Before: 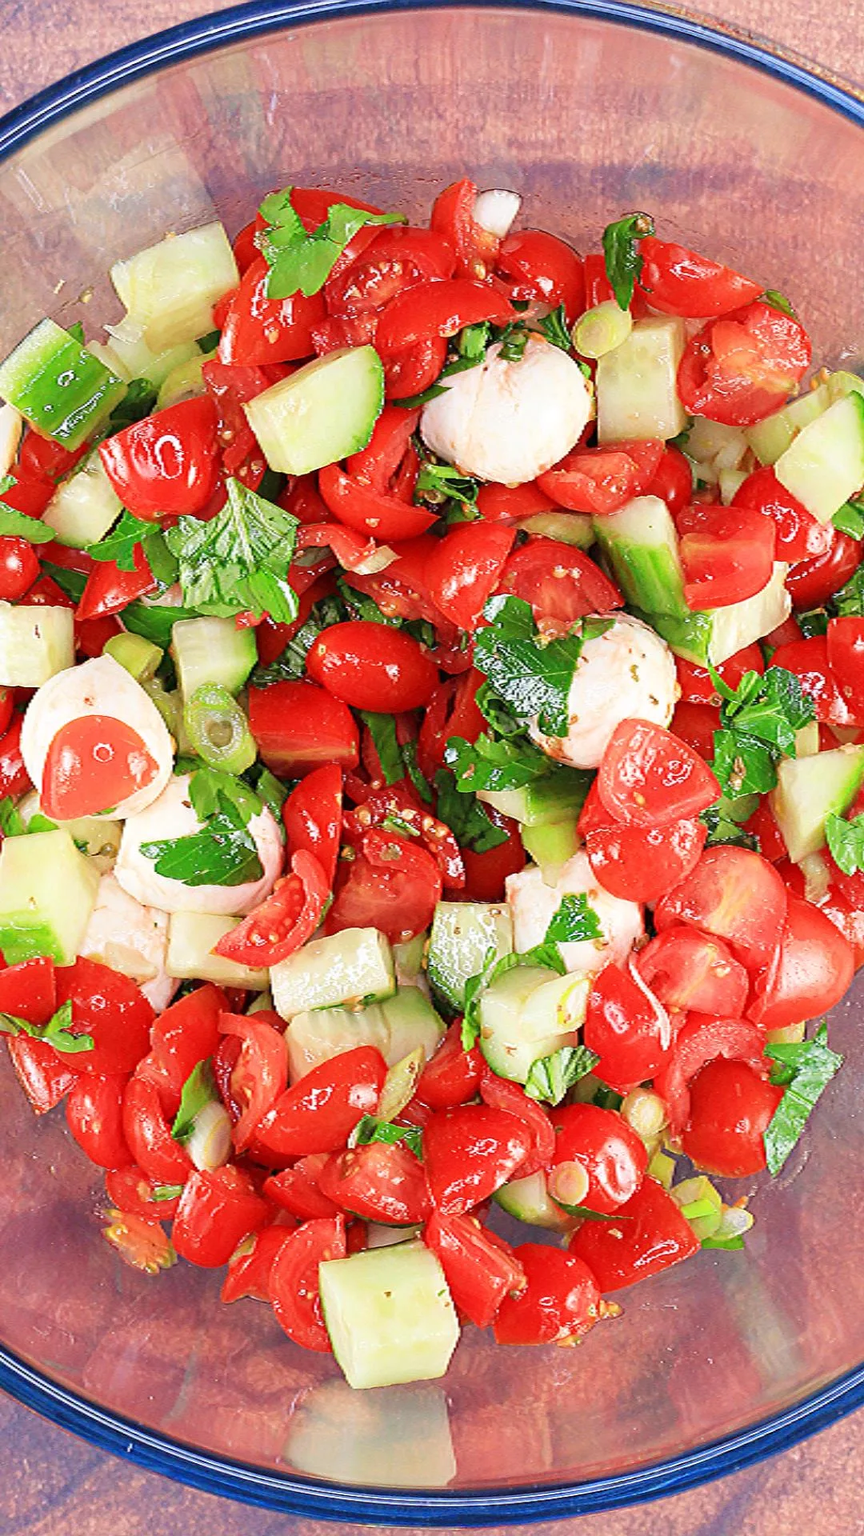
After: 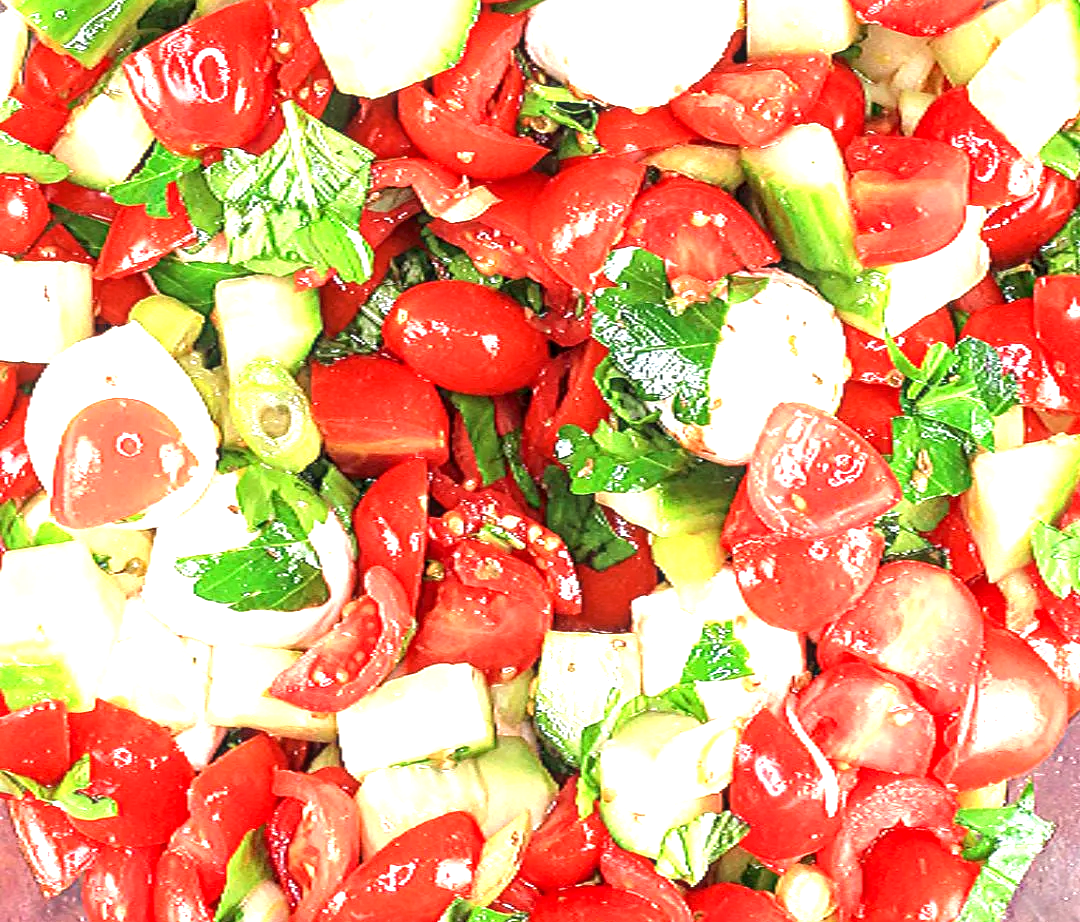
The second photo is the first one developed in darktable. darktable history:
exposure: black level correction 0, exposure 1.096 EV, compensate highlight preservation false
local contrast: detail 130%
crop and rotate: top 25.845%, bottom 26.13%
